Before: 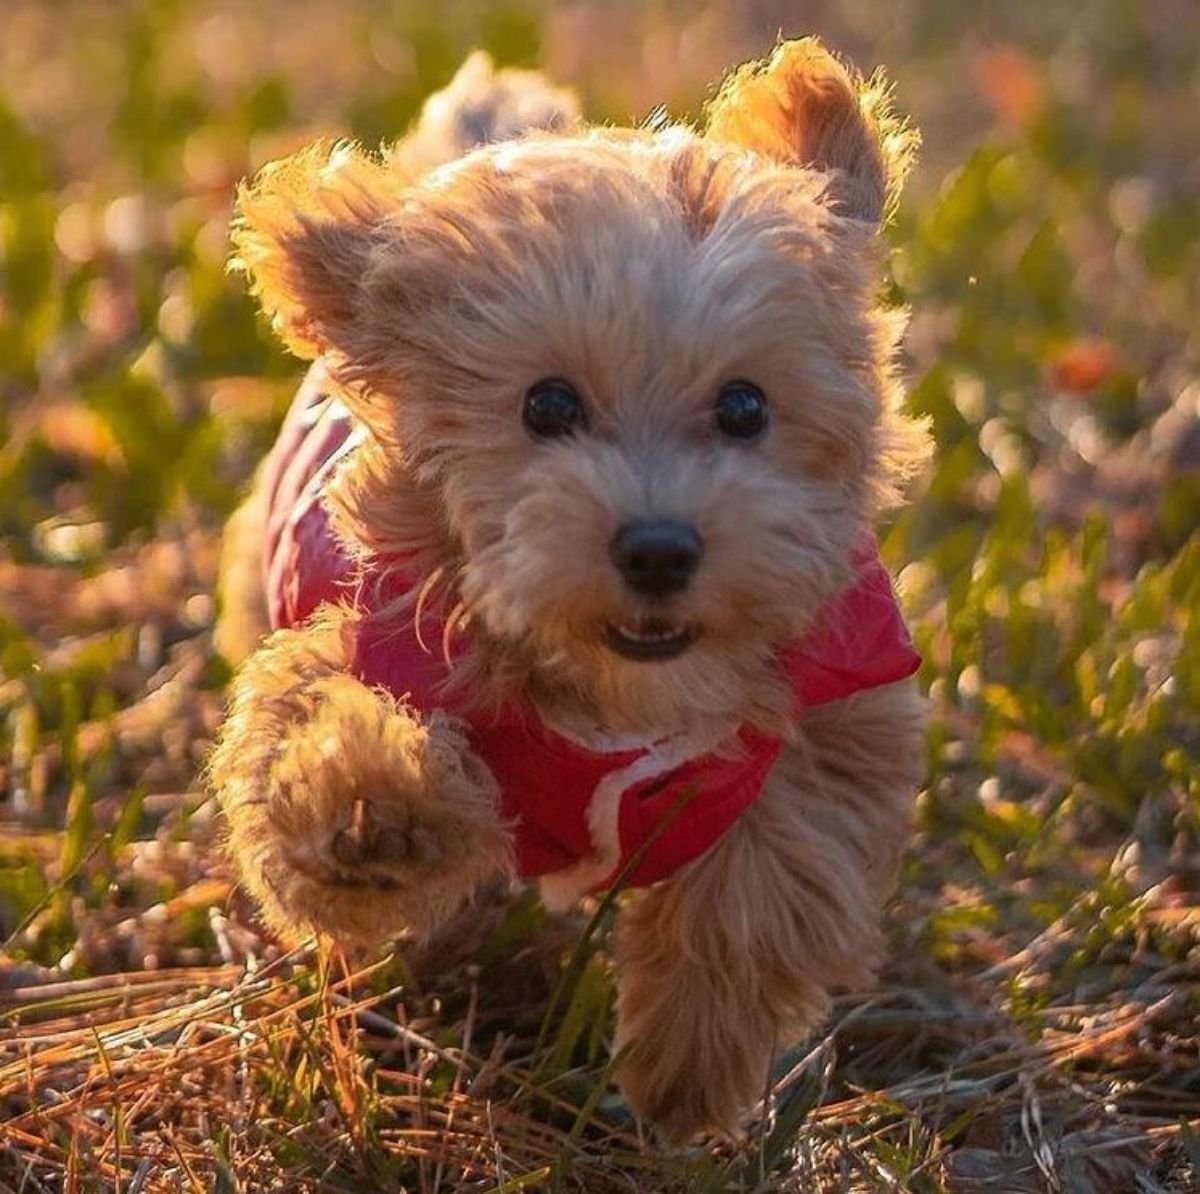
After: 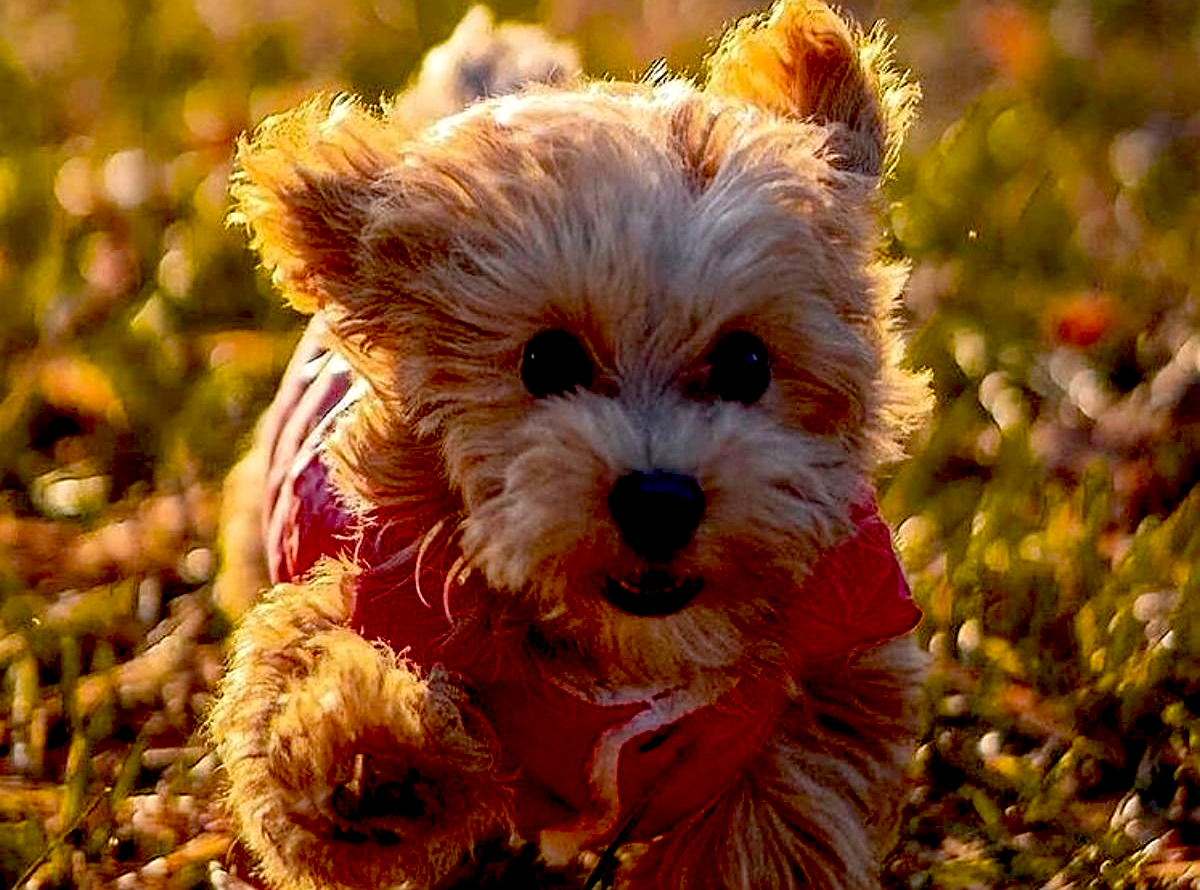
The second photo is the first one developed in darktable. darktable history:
sharpen: on, module defaults
crop: top 3.936%, bottom 21.523%
local contrast: highlights 105%, shadows 99%, detail 120%, midtone range 0.2
exposure: black level correction 0.057, compensate highlight preservation false
